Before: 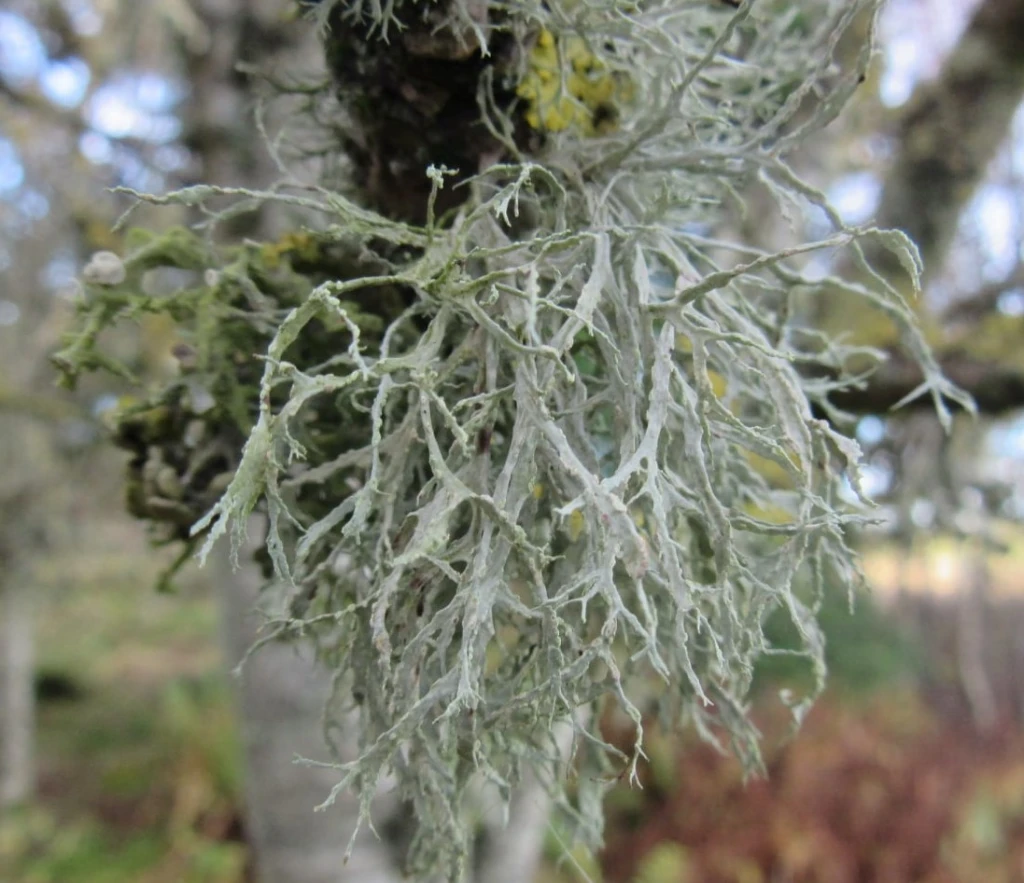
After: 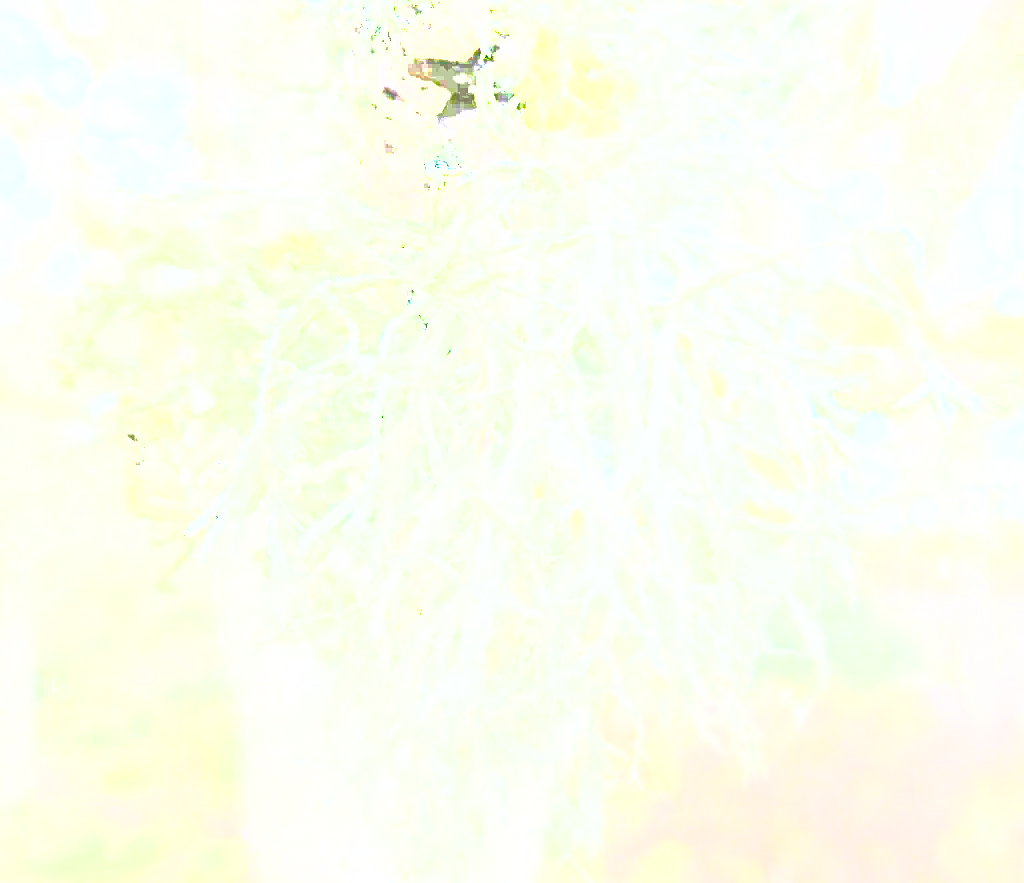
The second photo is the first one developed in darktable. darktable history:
color balance: input saturation 99%
exposure: exposure 8 EV, compensate highlight preservation false
shadows and highlights: shadows 30
sharpen: on, module defaults
